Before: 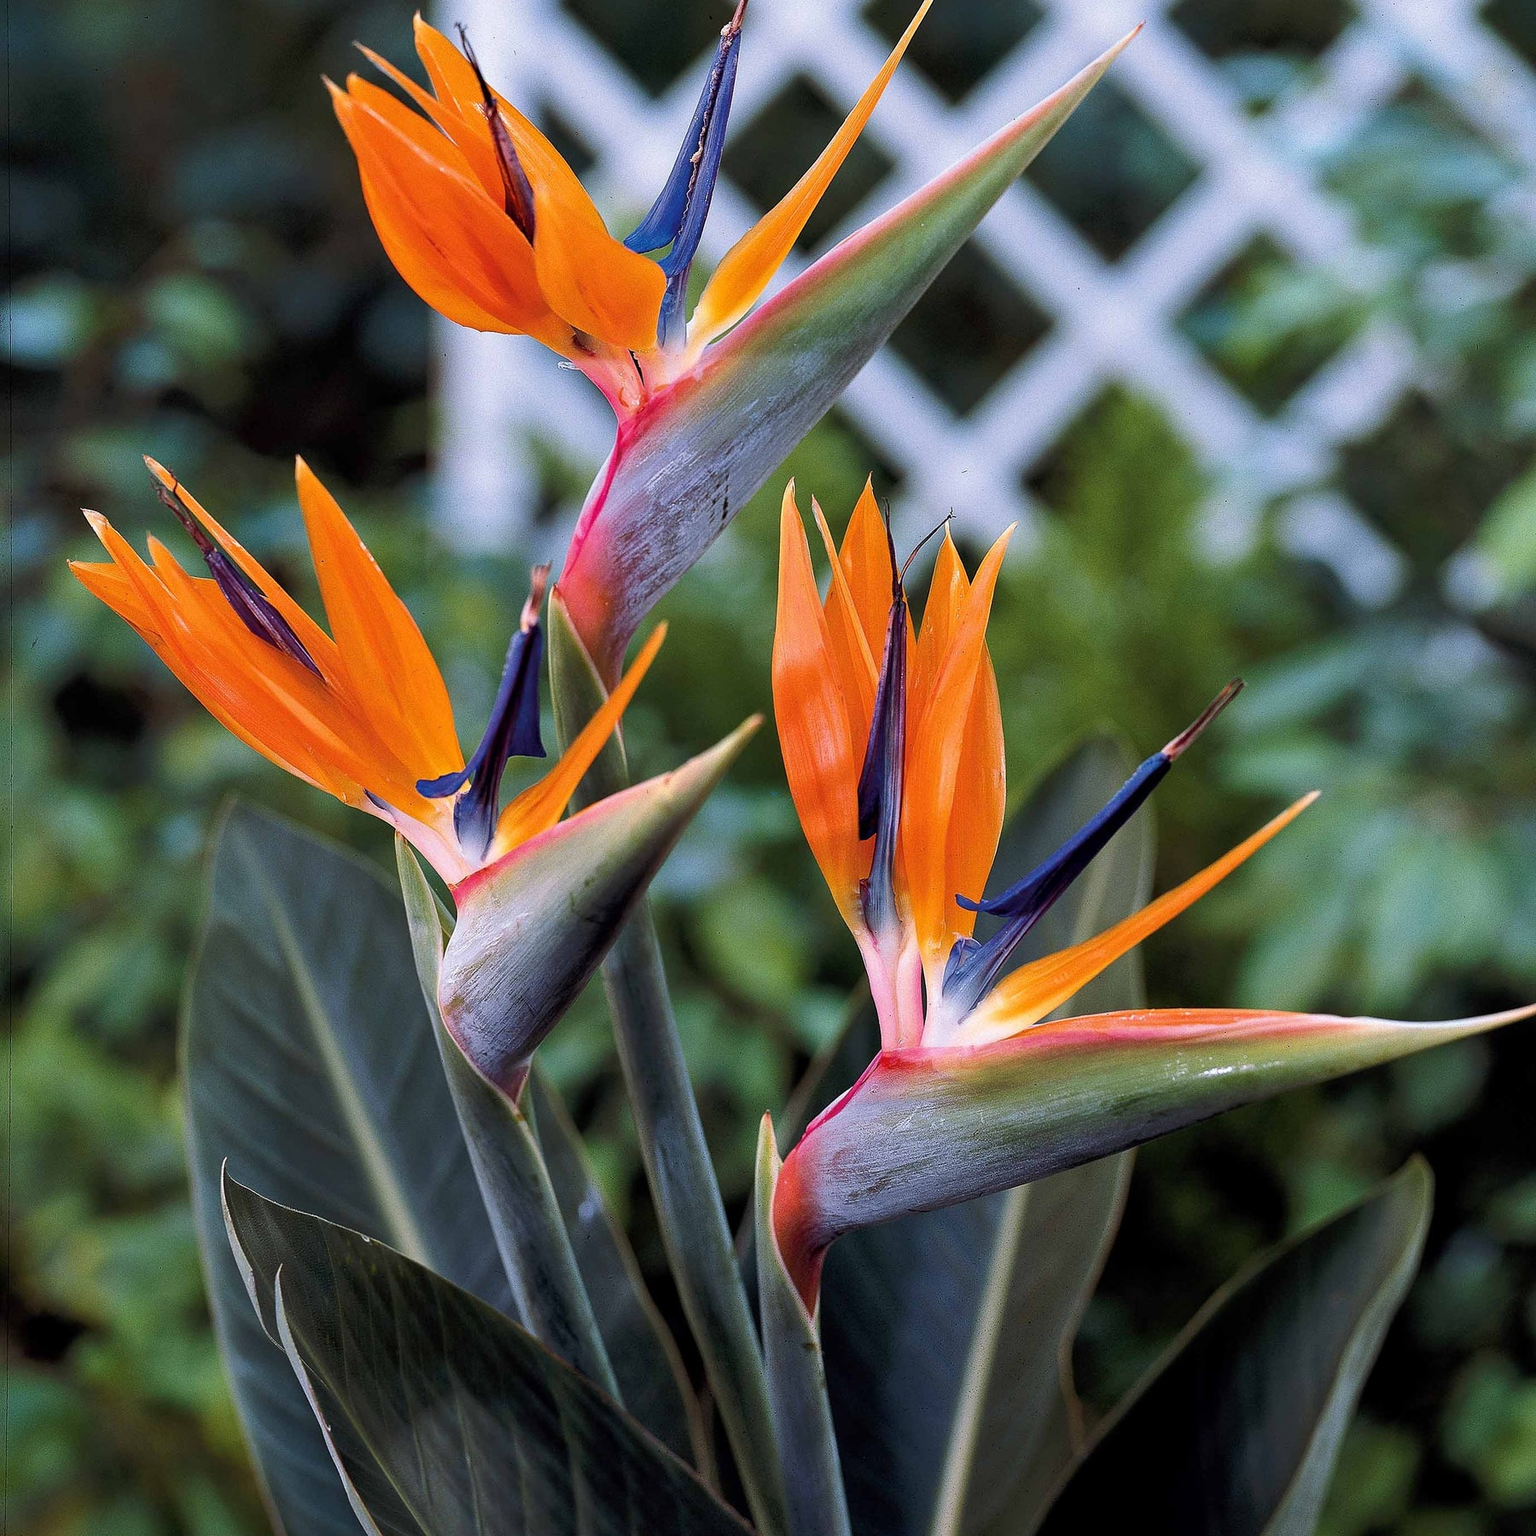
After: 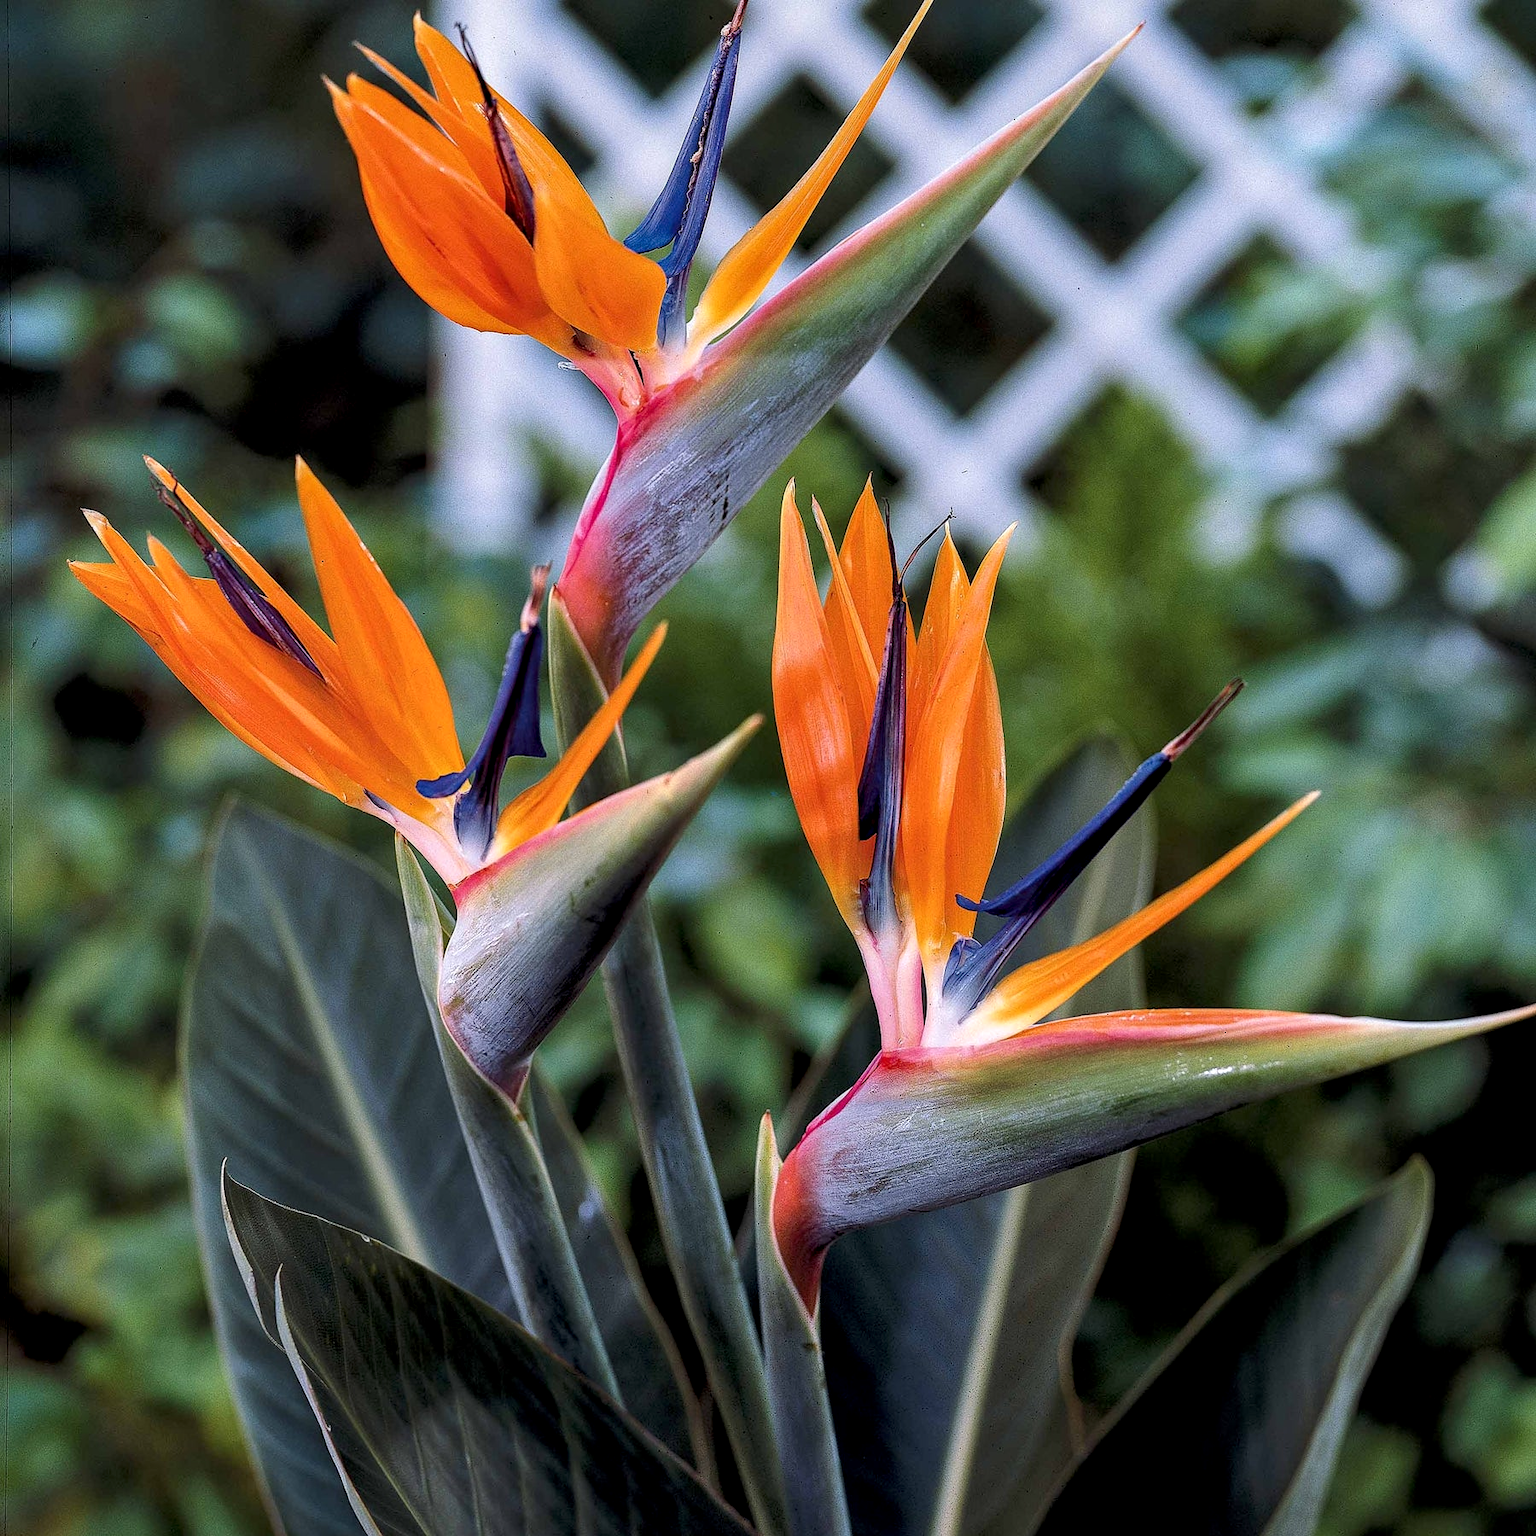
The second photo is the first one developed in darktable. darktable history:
local contrast: shadows 90%, midtone range 0.495
